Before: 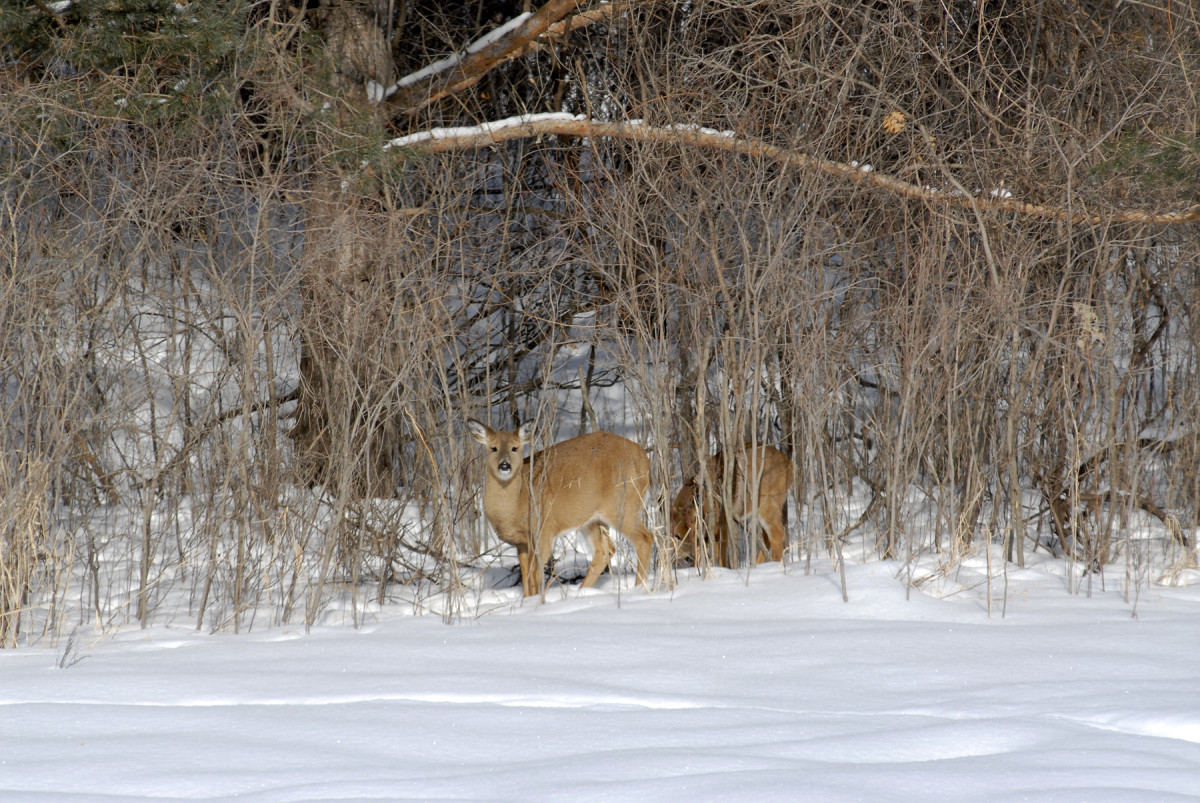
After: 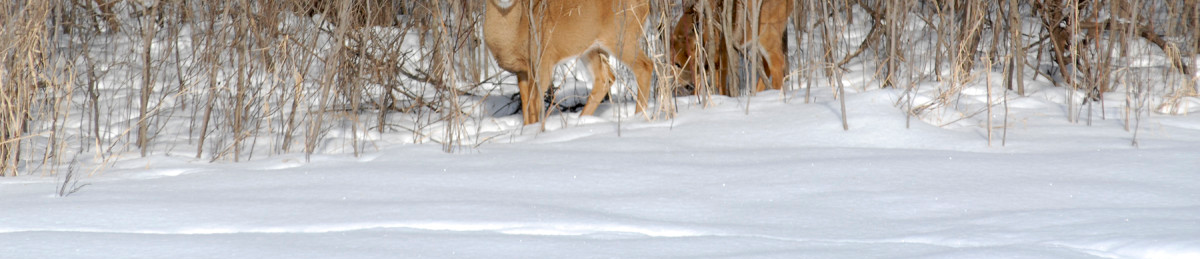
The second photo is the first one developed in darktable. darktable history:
crop and rotate: top 58.952%, bottom 8.685%
